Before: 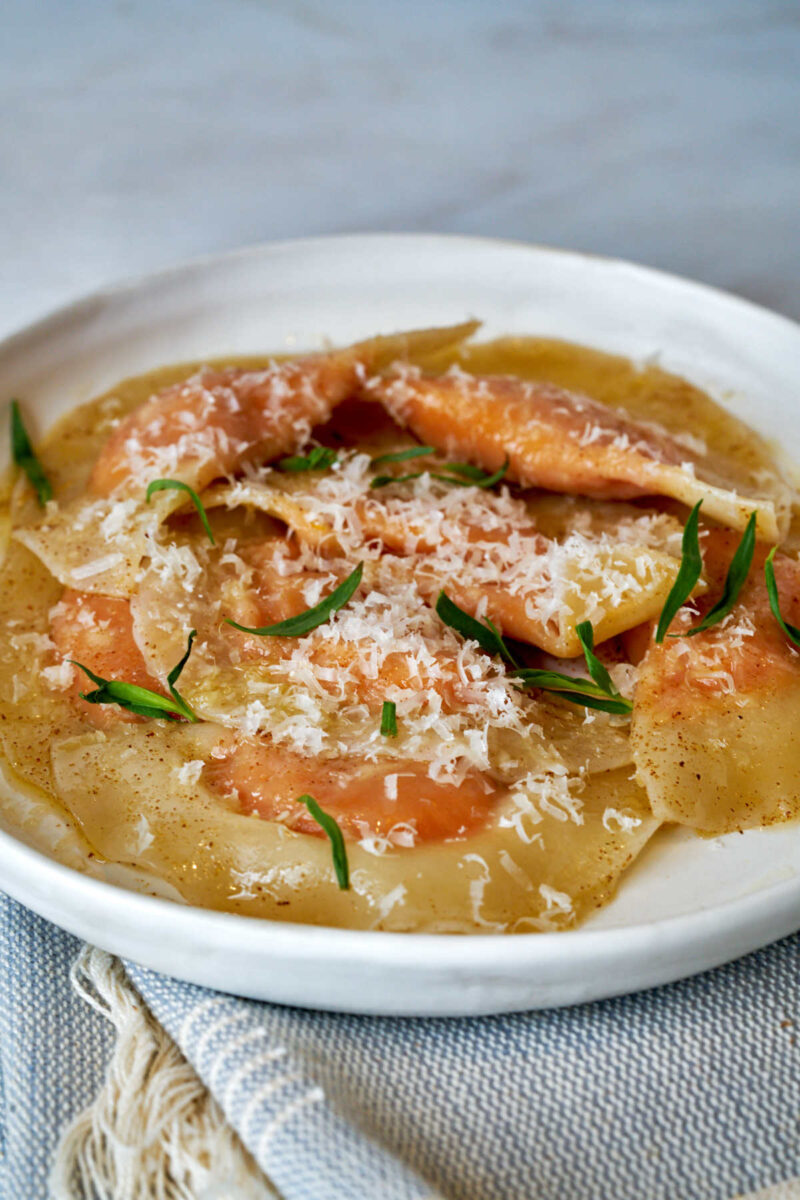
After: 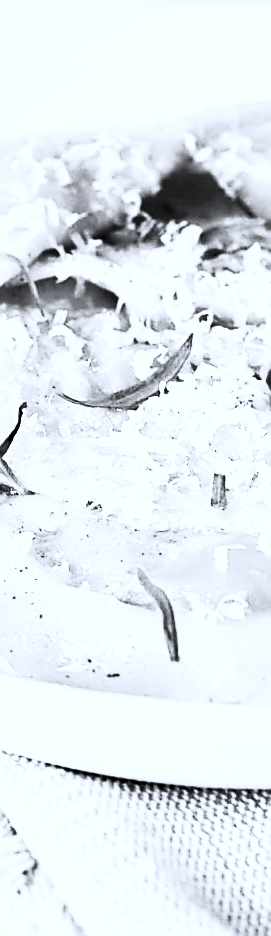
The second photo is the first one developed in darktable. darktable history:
color balance rgb: linear chroma grading › global chroma 40.786%, perceptual saturation grading › global saturation 30.247%, perceptual brilliance grading › global brilliance 2.643%, perceptual brilliance grading › highlights -3.084%, perceptual brilliance grading › shadows 3.231%
contrast brightness saturation: contrast 0.541, brightness 0.484, saturation -0.993
sharpen: radius 1.364, amount 1.245, threshold 0.722
crop and rotate: left 21.283%, top 19.007%, right 44.808%, bottom 2.985%
haze removal: adaptive false
base curve: curves: ch0 [(0, 0) (0.026, 0.03) (0.109, 0.232) (0.351, 0.748) (0.669, 0.968) (1, 1)], preserve colors none
color correction: highlights a* -0.806, highlights b* -8.36
